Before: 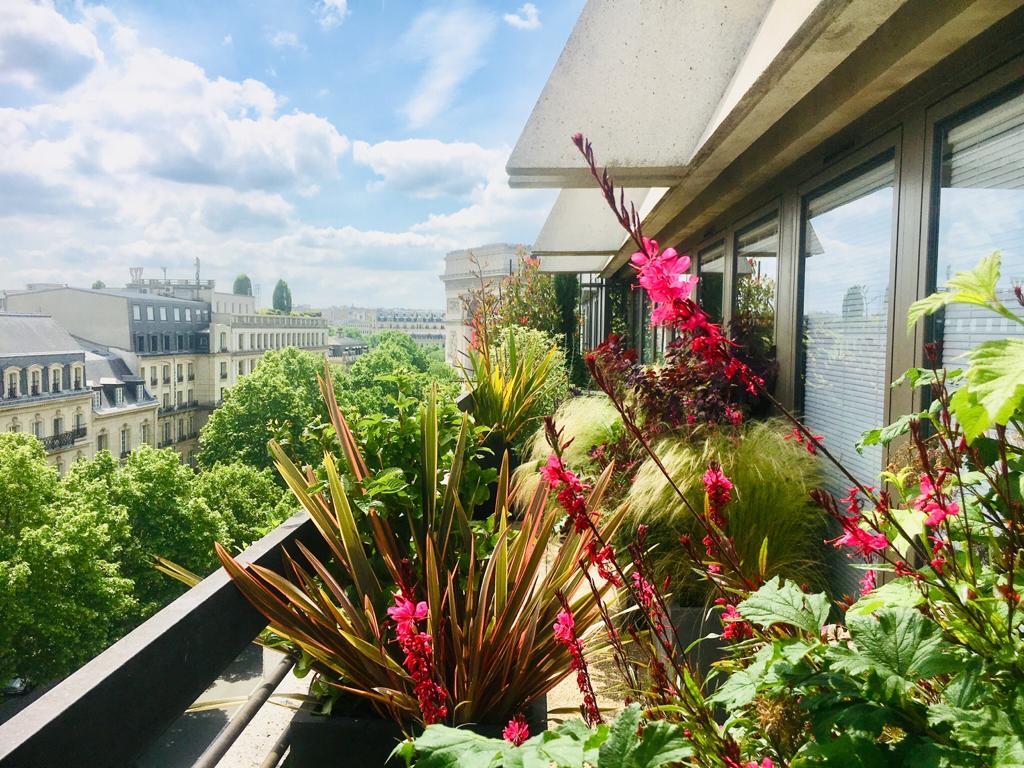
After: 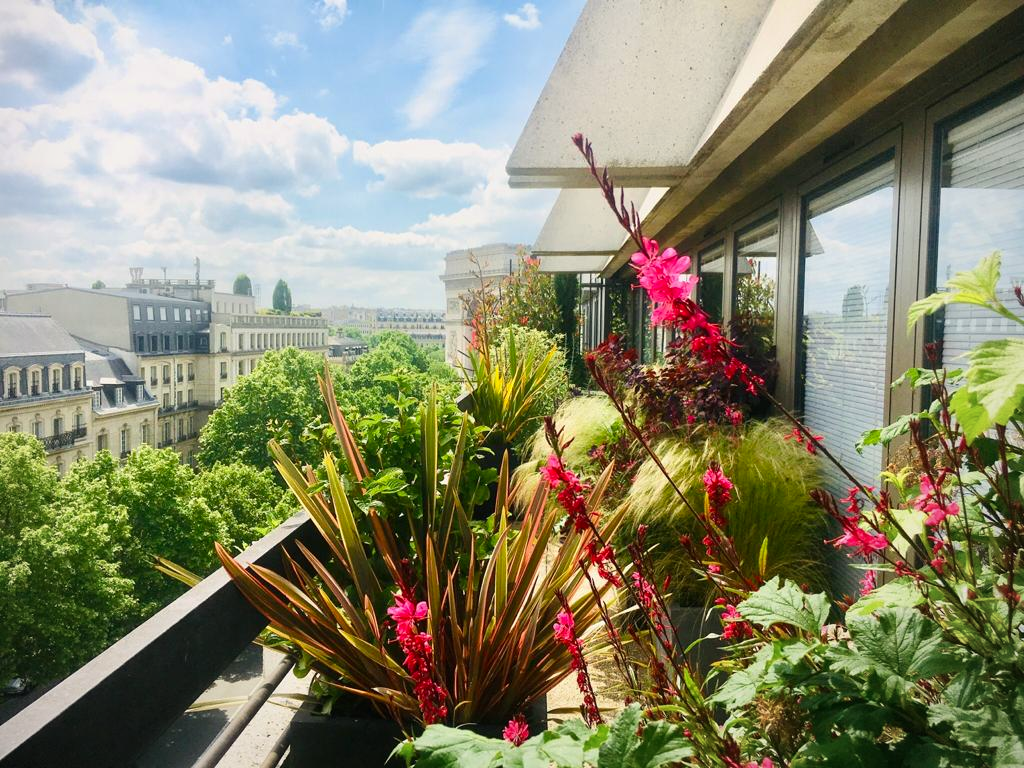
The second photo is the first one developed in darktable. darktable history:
vignetting: fall-off radius 92.76%, center (-0.065, -0.306)
color correction: highlights a* 0.545, highlights b* 2.76, saturation 1.07
